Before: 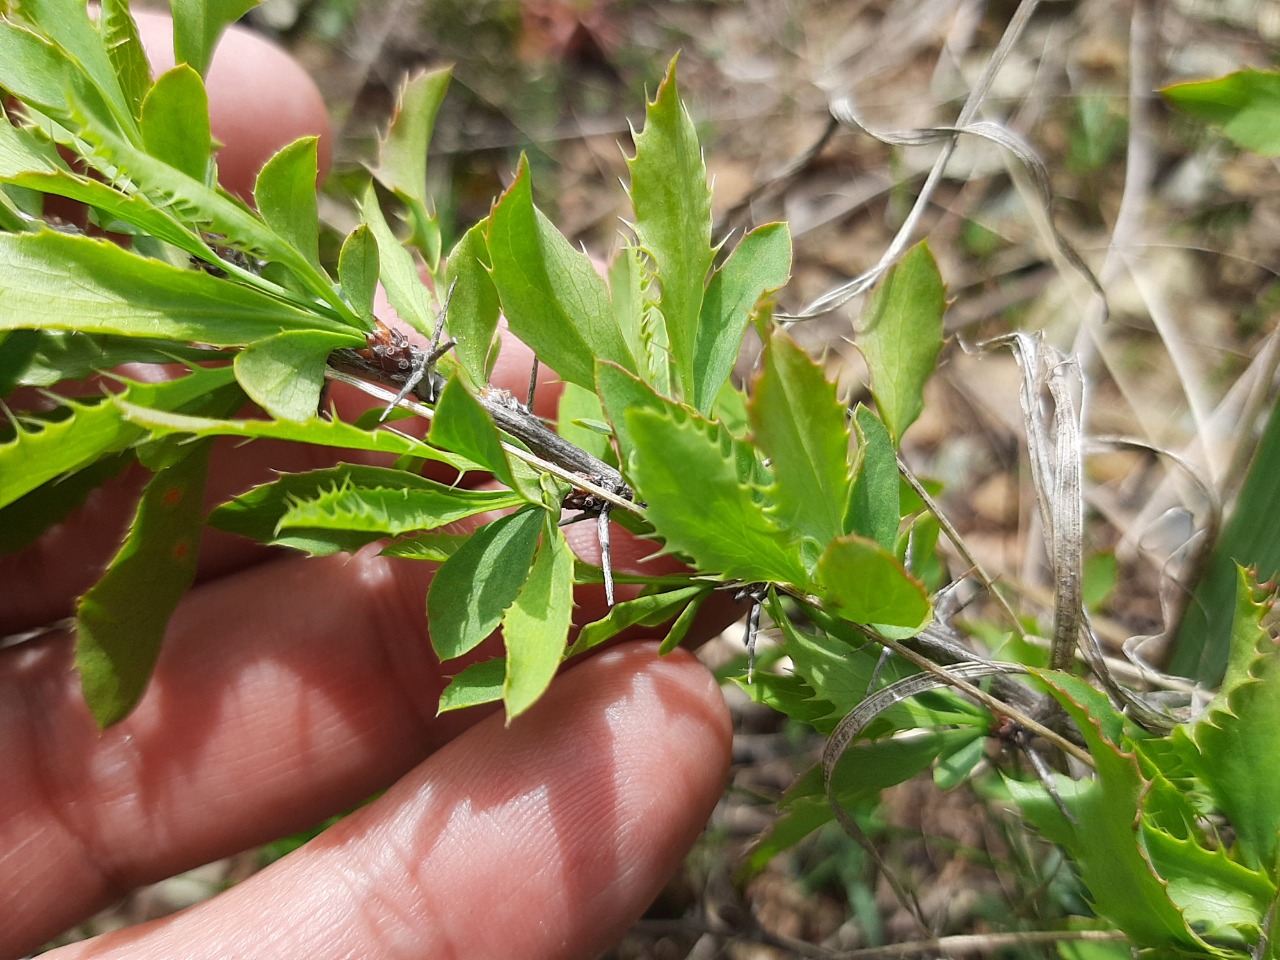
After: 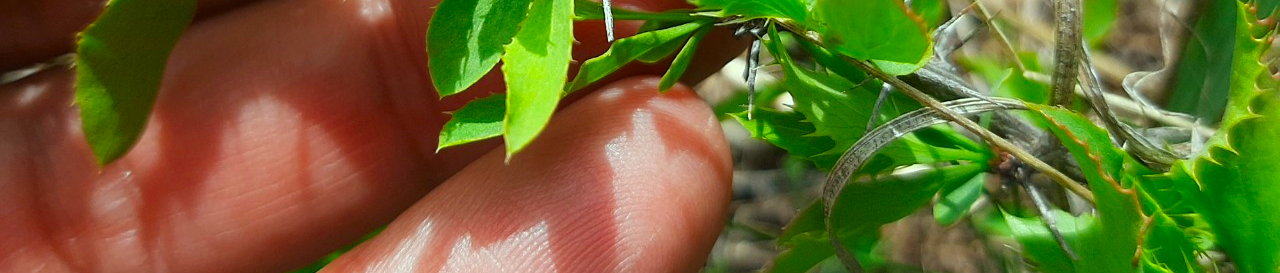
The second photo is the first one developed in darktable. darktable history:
color correction: highlights a* -7.39, highlights b* 1.39, shadows a* -3.8, saturation 1.42
crop and rotate: top 58.753%, bottom 12.8%
tone curve: curves: ch1 [(0, 0) (0.108, 0.197) (0.5, 0.5) (0.681, 0.885) (1, 1)]; ch2 [(0, 0) (0.28, 0.151) (1, 1)], preserve colors none
